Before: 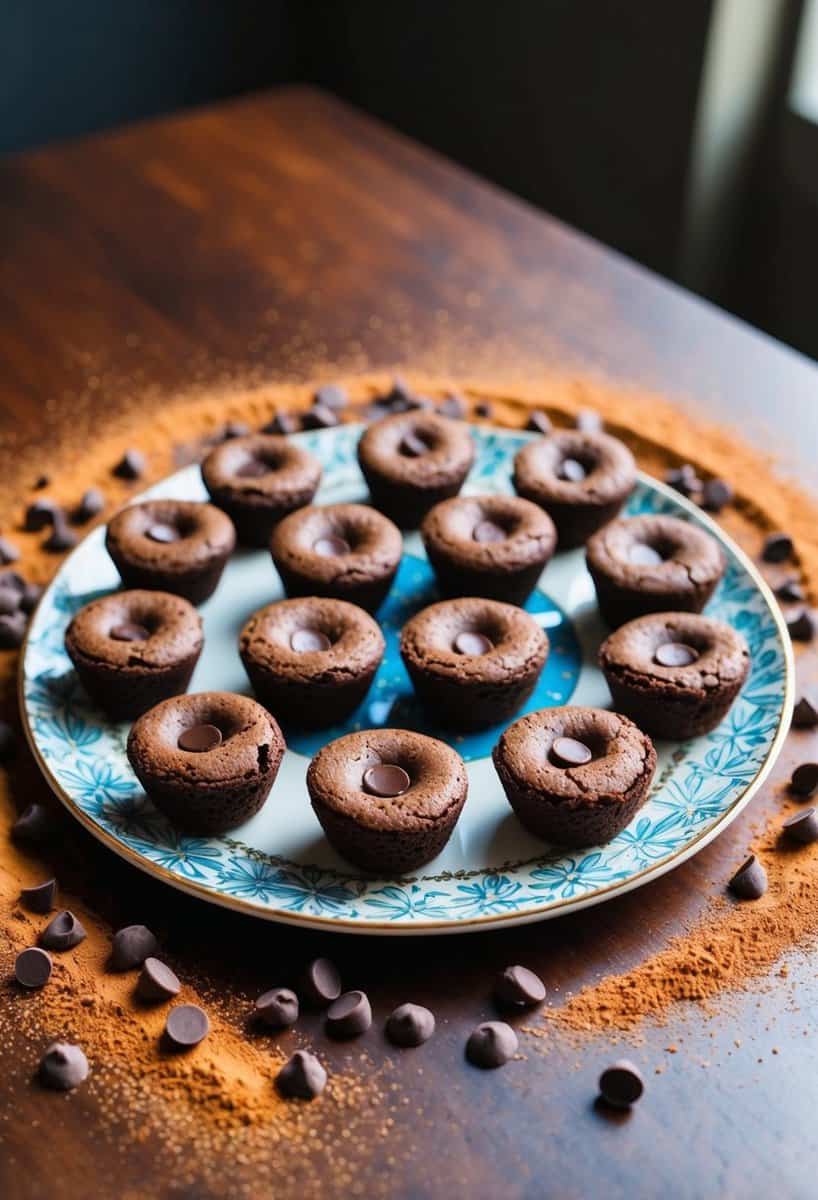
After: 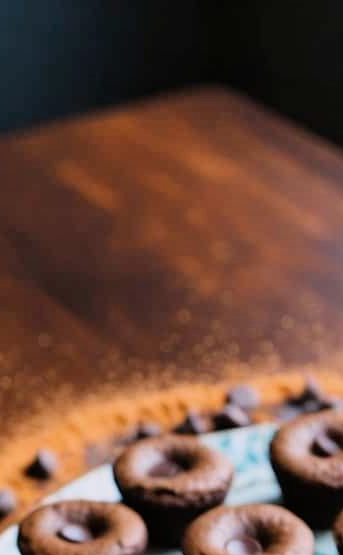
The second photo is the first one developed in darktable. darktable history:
crop and rotate: left 10.817%, top 0.062%, right 47.194%, bottom 53.626%
white balance: red 1.009, blue 1.027
shadows and highlights: shadows 40, highlights -54, highlights color adjustment 46%, low approximation 0.01, soften with gaussian
filmic rgb: black relative exposure -11.35 EV, white relative exposure 3.22 EV, hardness 6.76, color science v6 (2022)
